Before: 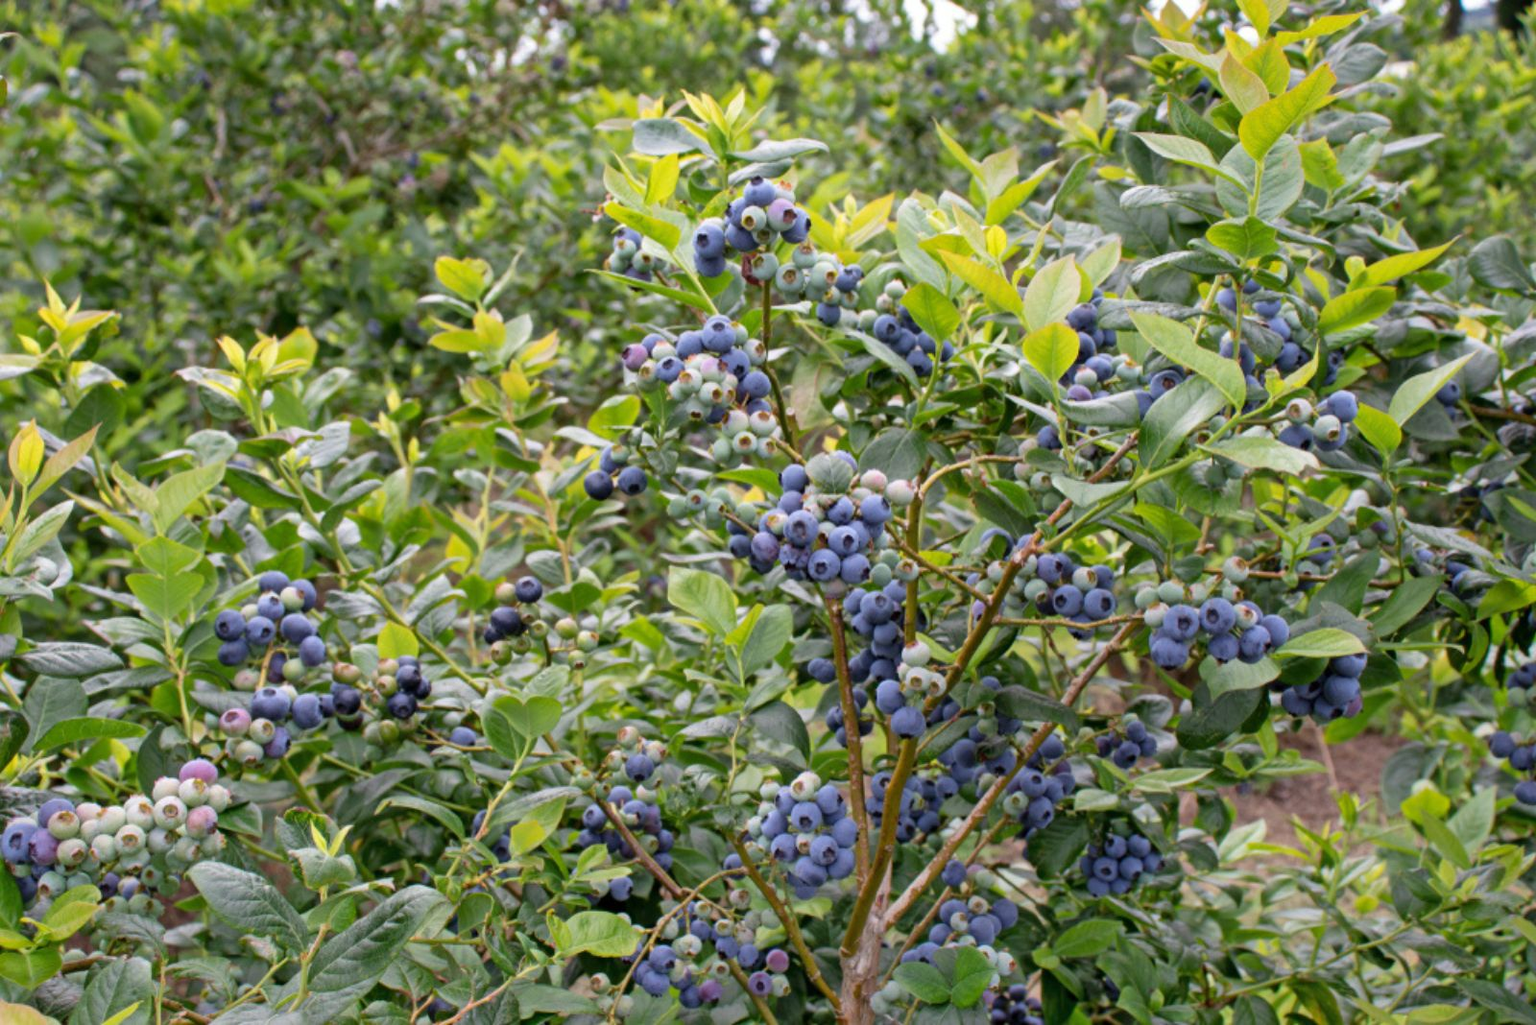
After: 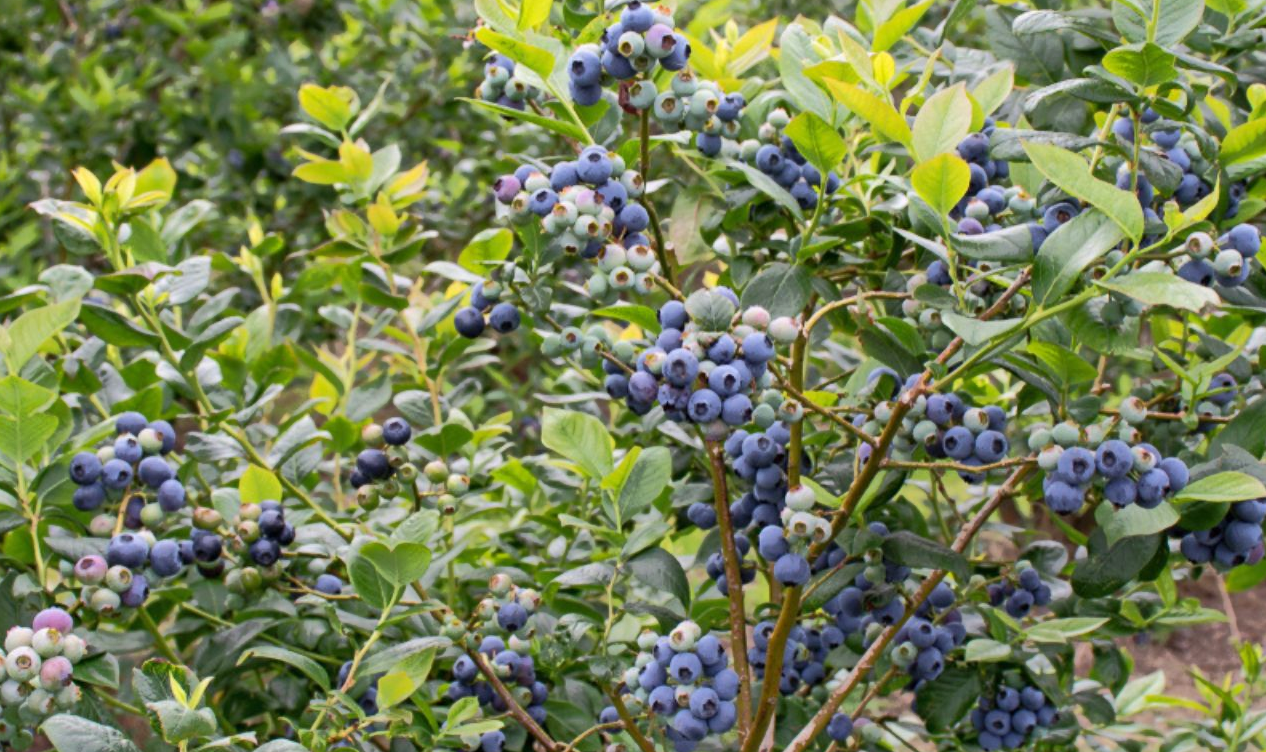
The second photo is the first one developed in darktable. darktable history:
tone curve: curves: ch0 [(0, 0) (0.003, 0.003) (0.011, 0.011) (0.025, 0.024) (0.044, 0.043) (0.069, 0.068) (0.1, 0.097) (0.136, 0.133) (0.177, 0.173) (0.224, 0.219) (0.277, 0.271) (0.335, 0.327) (0.399, 0.39) (0.468, 0.457) (0.543, 0.582) (0.623, 0.655) (0.709, 0.734) (0.801, 0.817) (0.898, 0.906) (1, 1)]
crop: left 9.629%, top 17.178%, right 11.242%, bottom 12.317%
